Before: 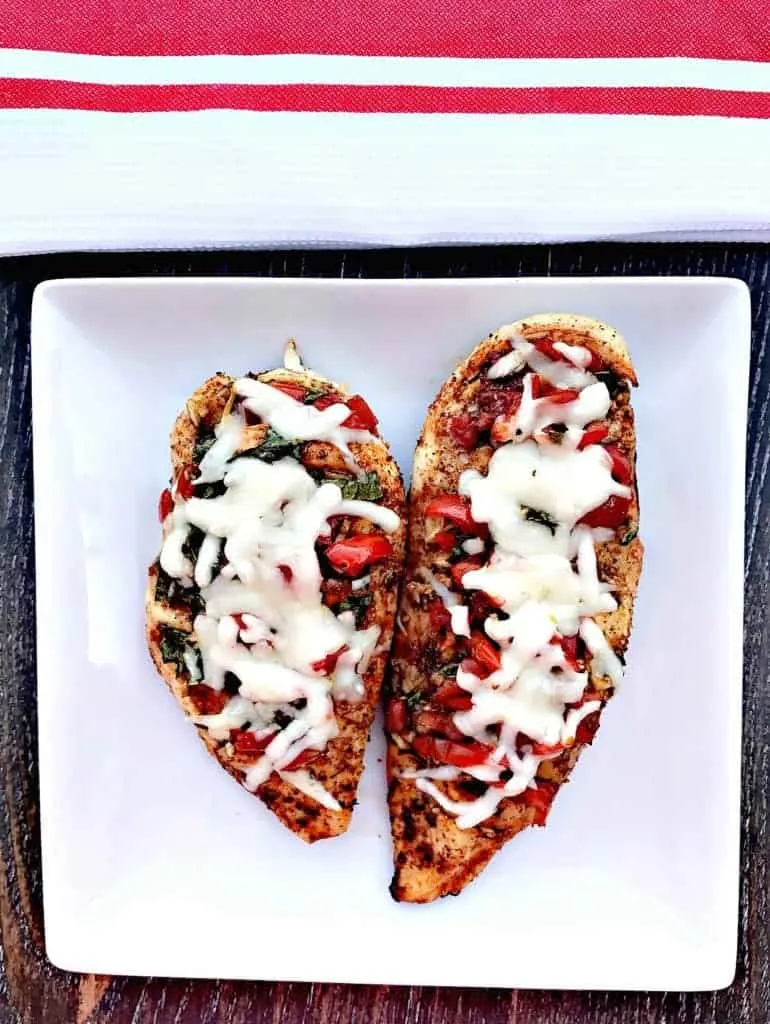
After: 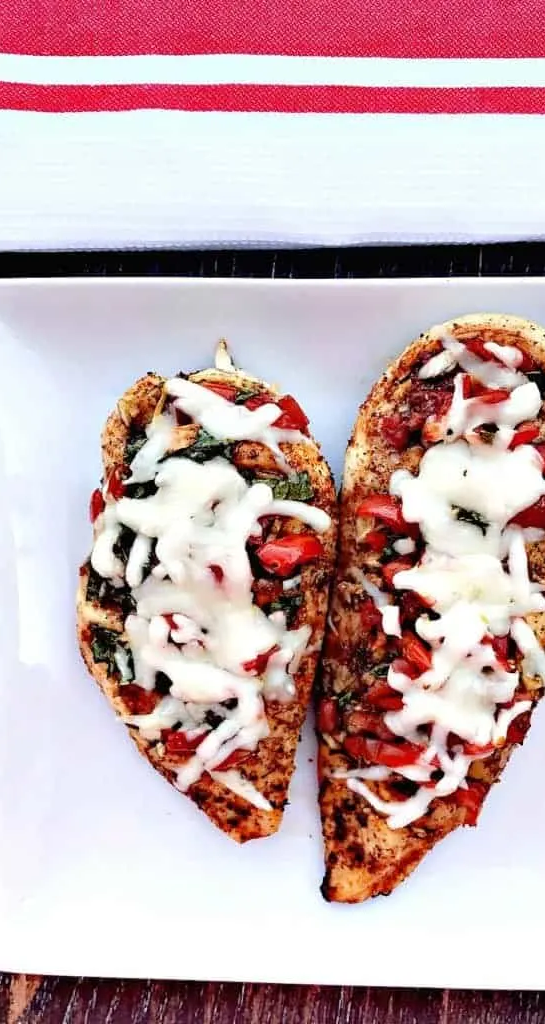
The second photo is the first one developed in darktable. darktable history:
crop and rotate: left 9.012%, right 20.184%
